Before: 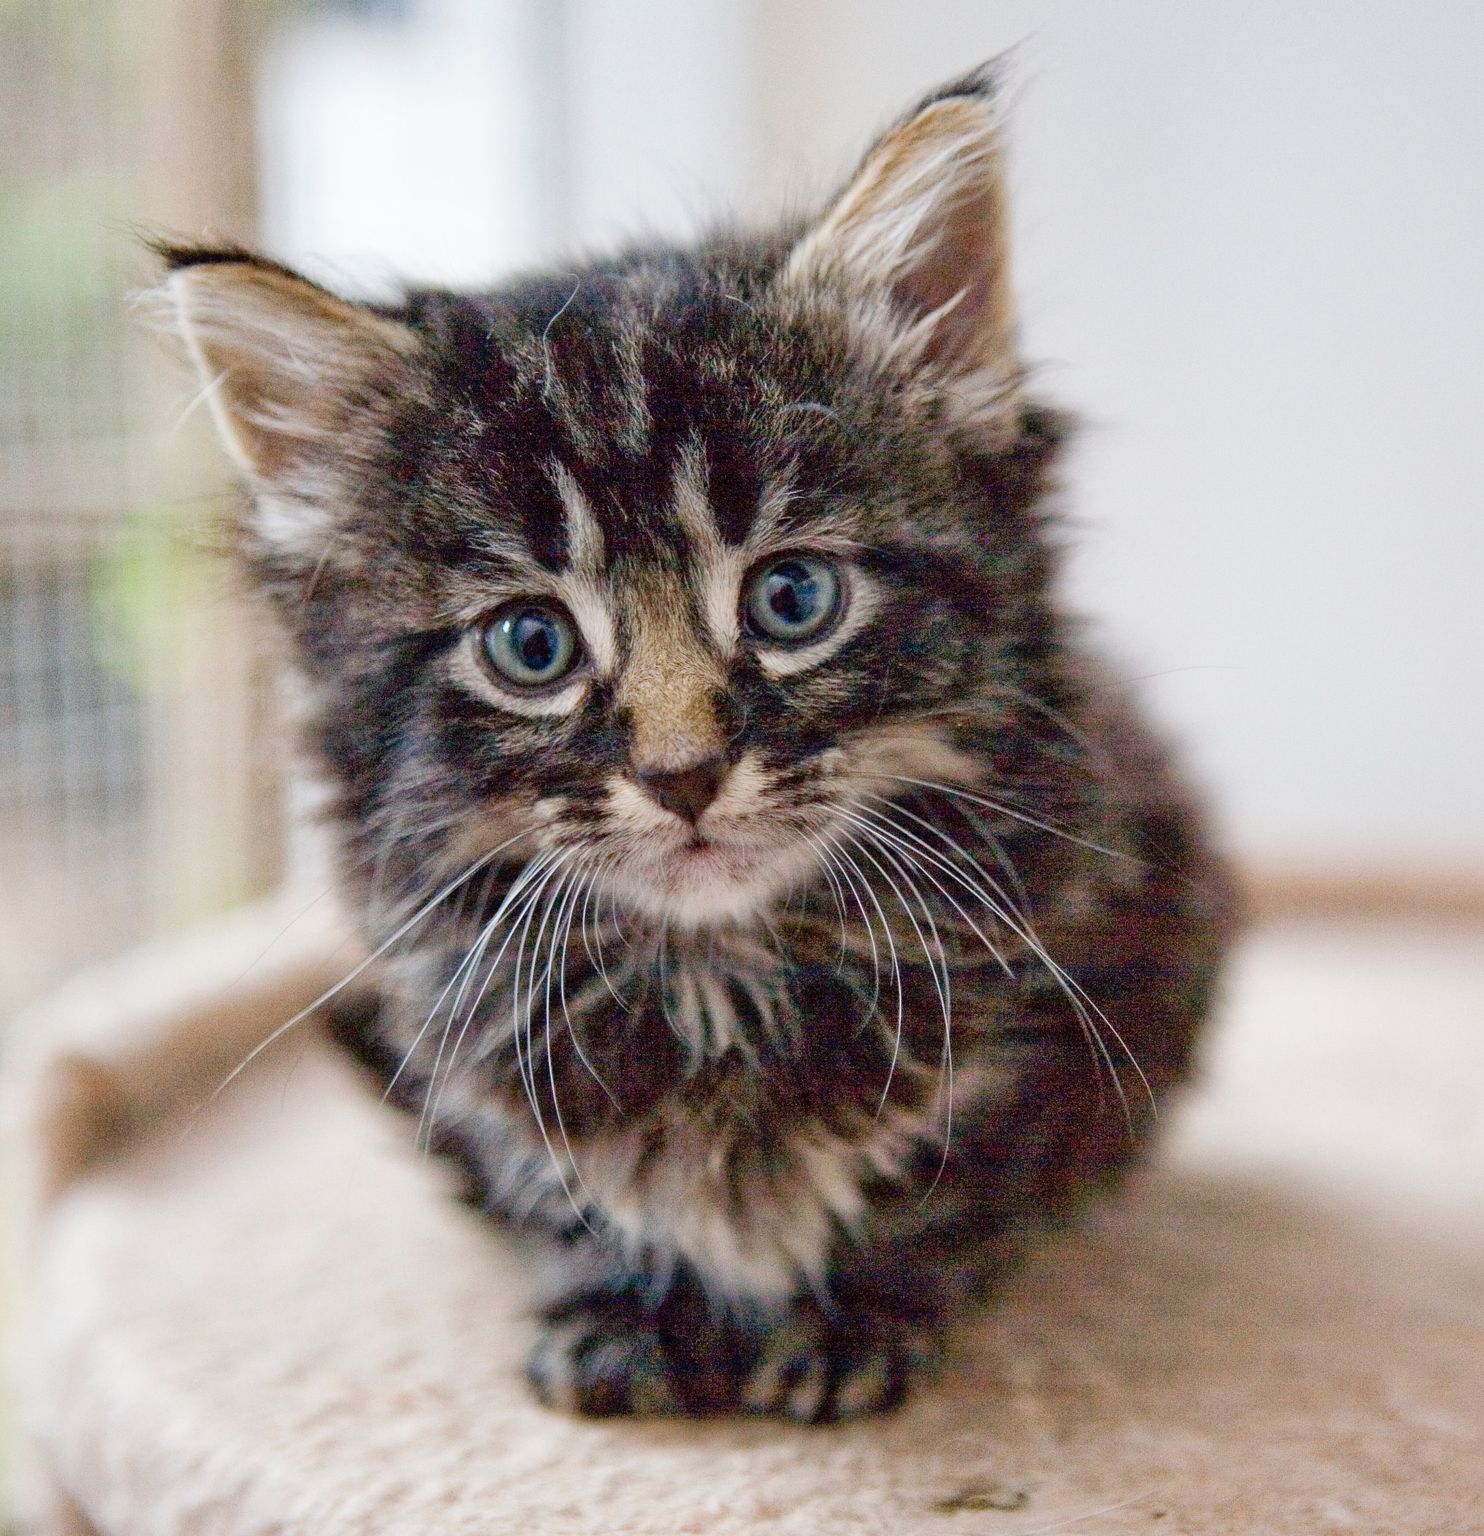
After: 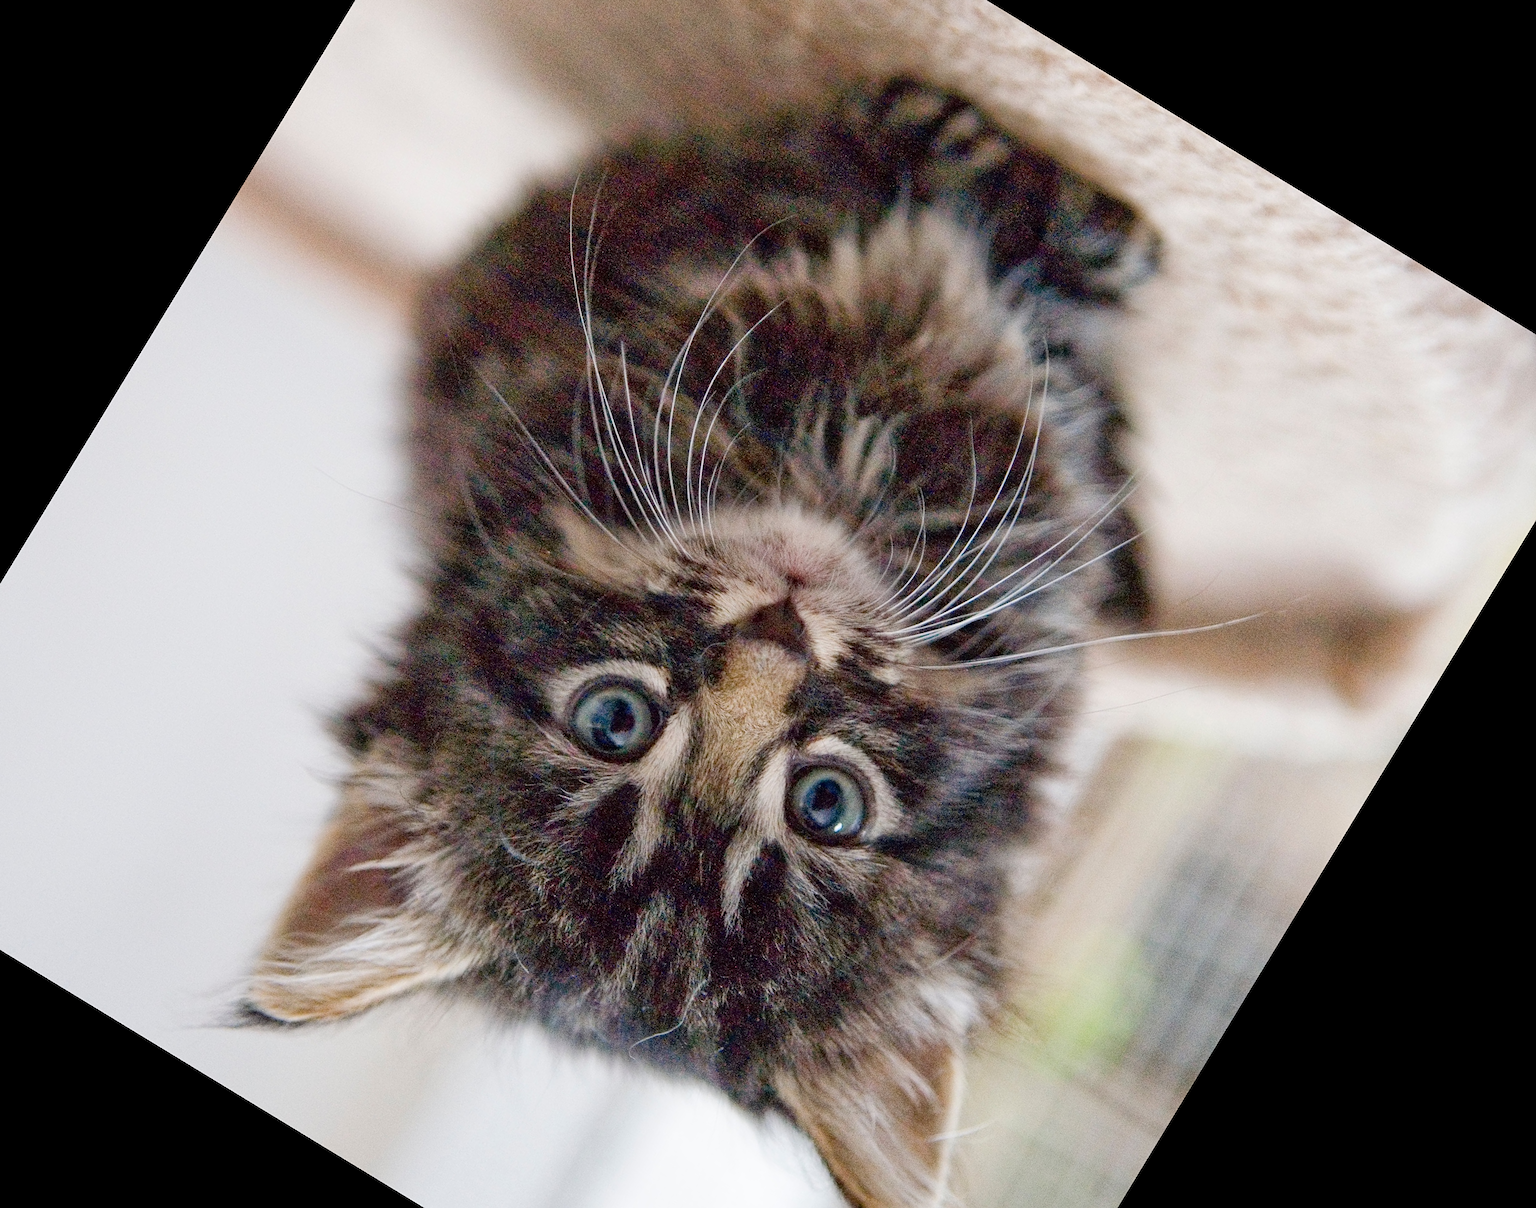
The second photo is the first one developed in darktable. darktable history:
crop and rotate: angle 148.68°, left 9.111%, top 15.603%, right 4.588%, bottom 17.041%
white balance: emerald 1
sharpen: amount 0.2
